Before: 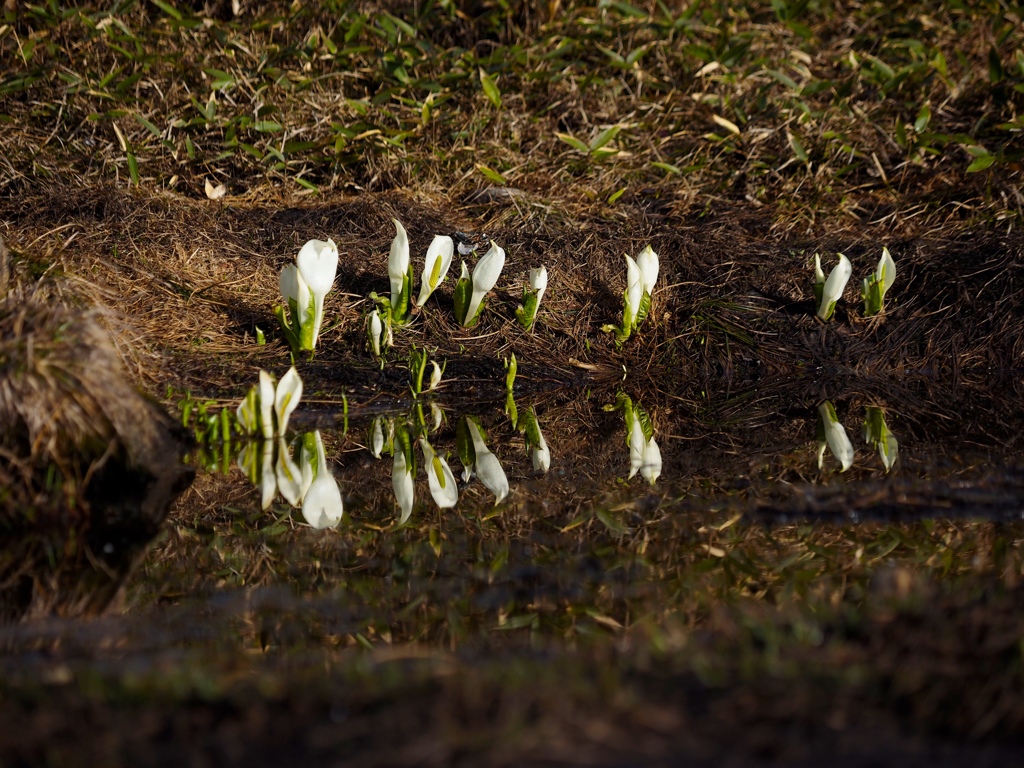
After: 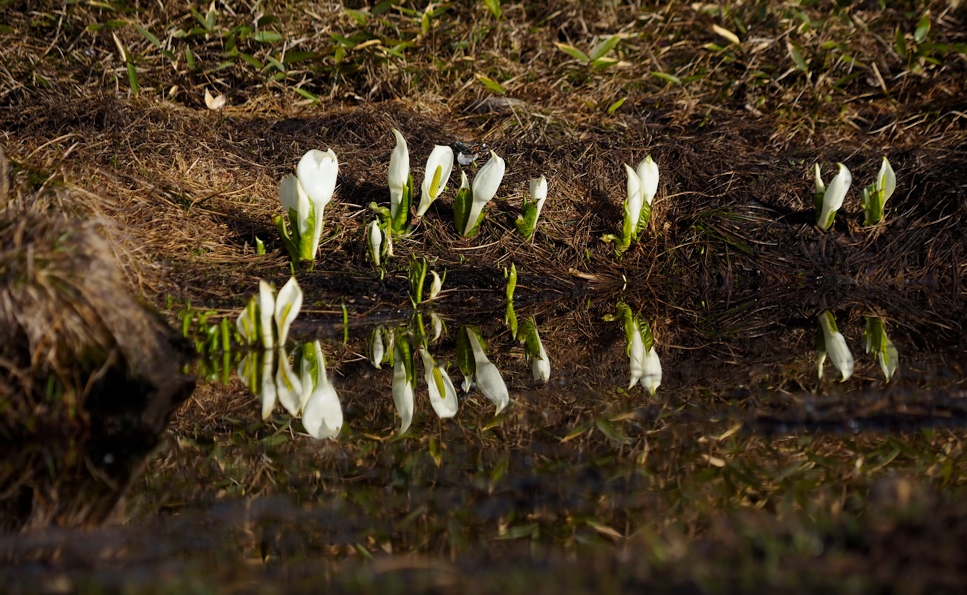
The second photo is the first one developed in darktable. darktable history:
crop and rotate: angle 0.037°, top 11.733%, right 5.473%, bottom 10.632%
